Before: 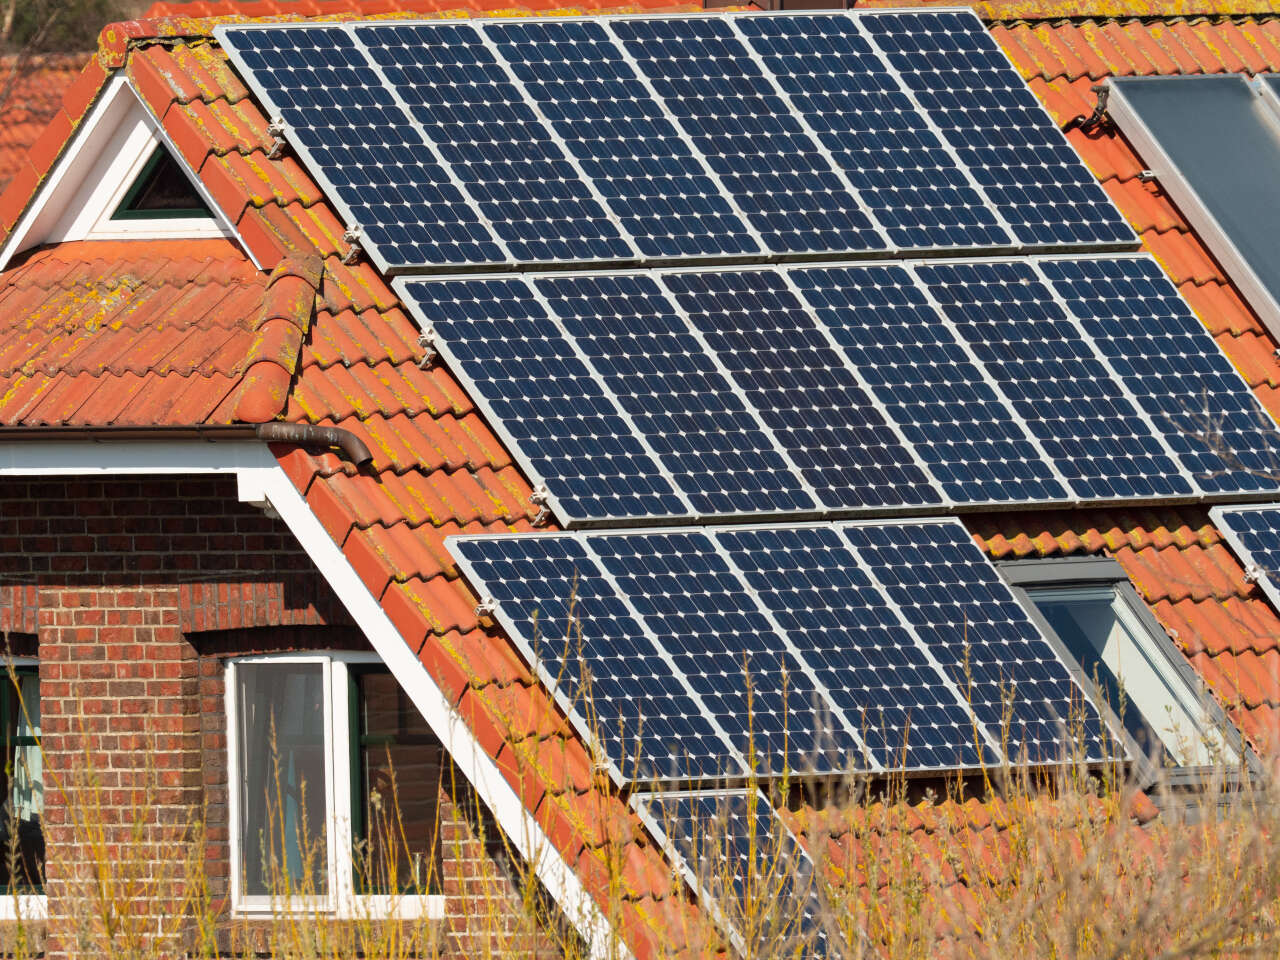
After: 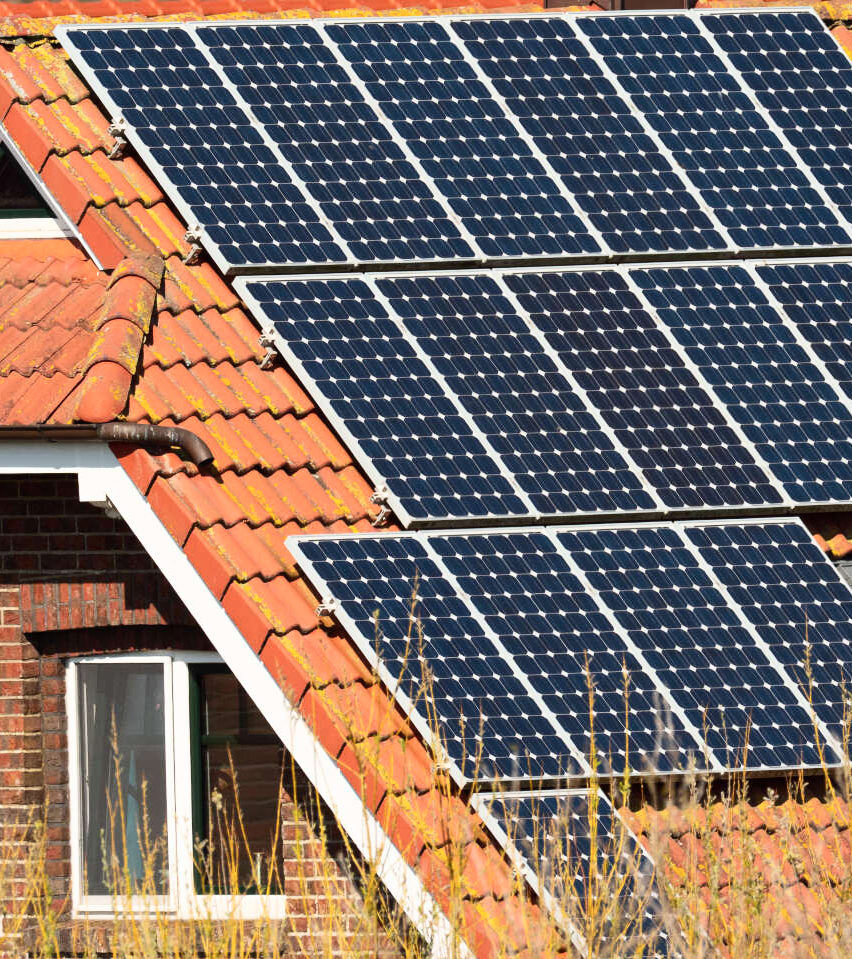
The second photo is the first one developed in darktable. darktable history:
crop and rotate: left 12.49%, right 20.894%
contrast brightness saturation: contrast 0.241, brightness 0.086
